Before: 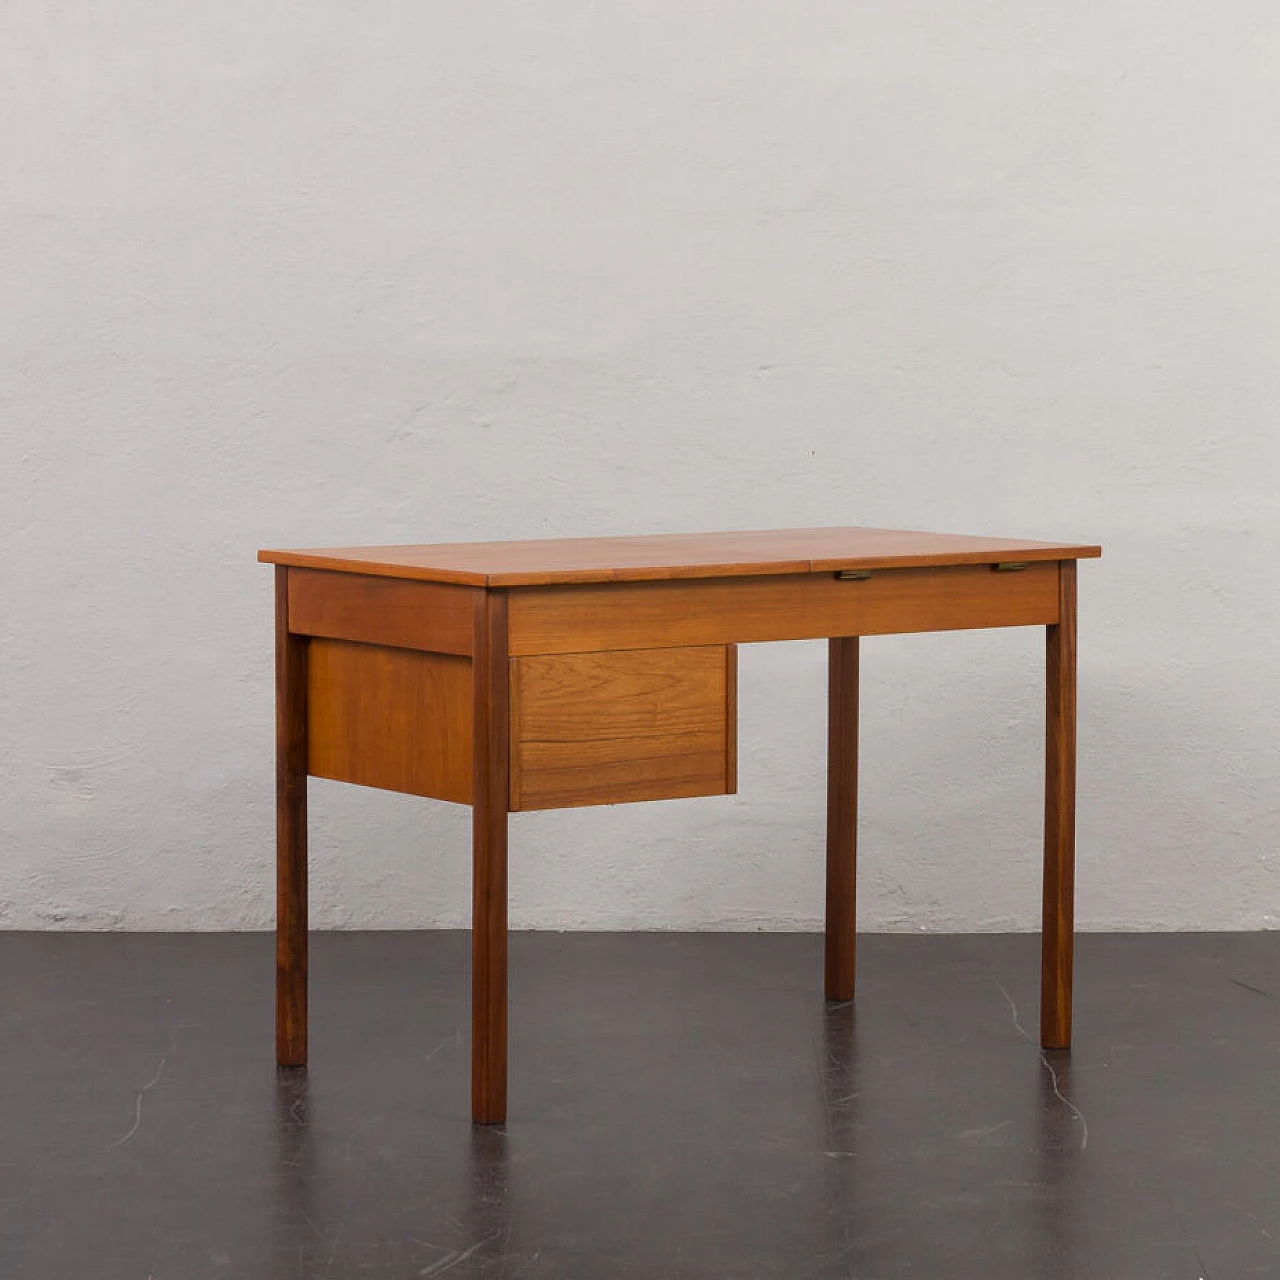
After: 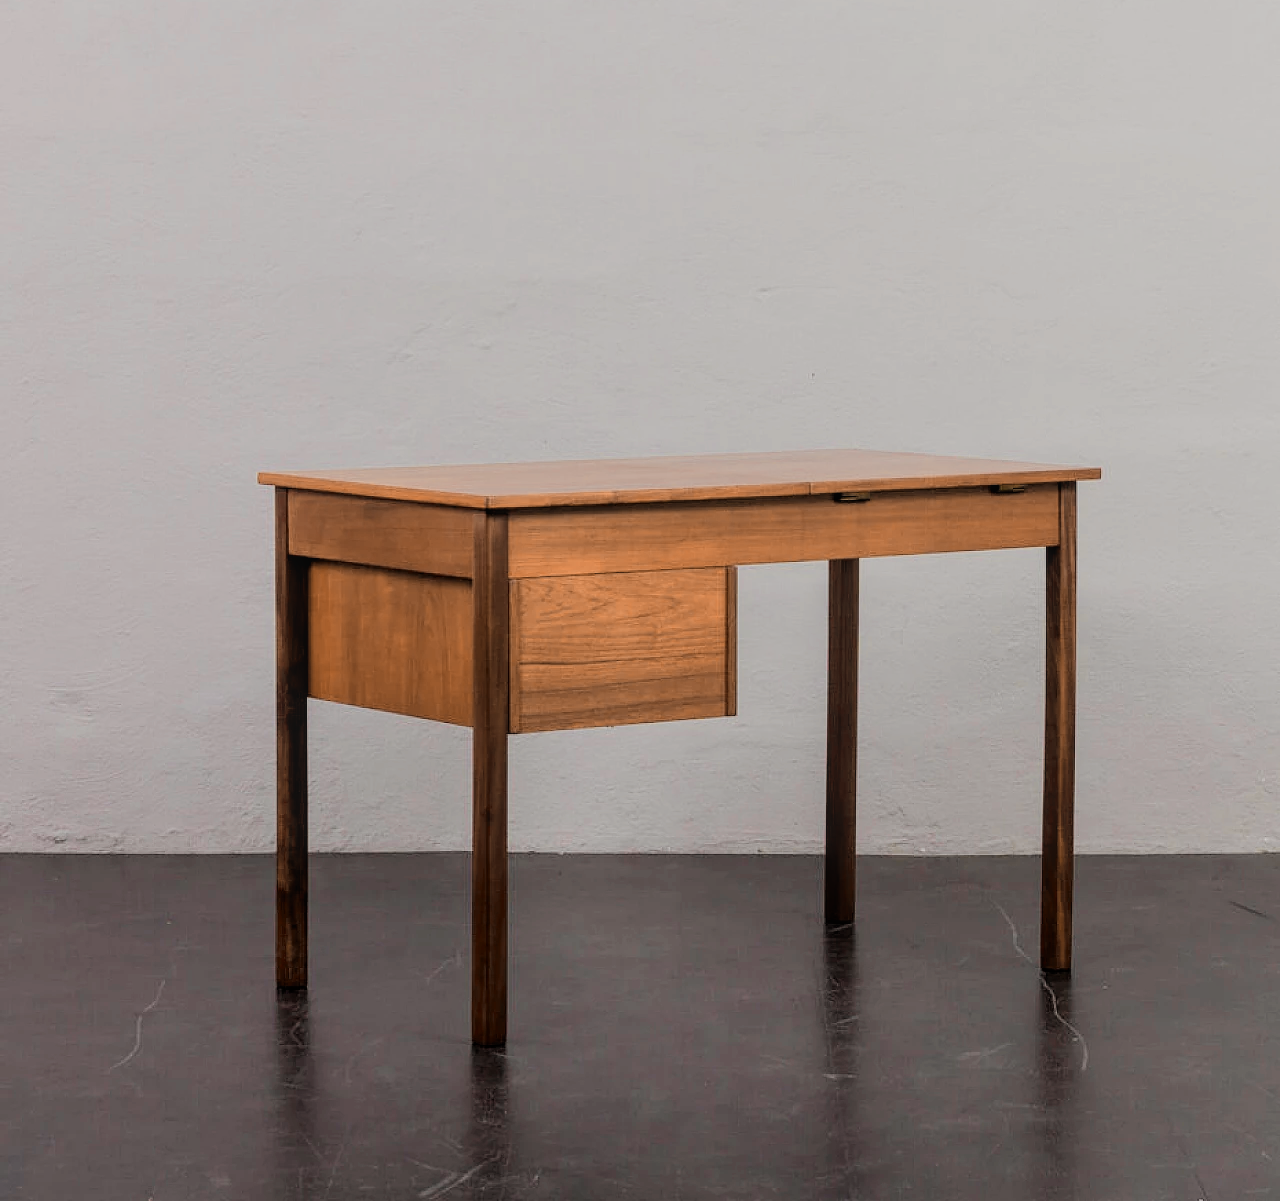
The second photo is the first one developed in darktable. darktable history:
crop and rotate: top 6.108%
local contrast: detail 109%
filmic rgb: black relative exposure -4.26 EV, white relative exposure 5.11 EV, hardness 2.06, contrast 1.182
color zones: curves: ch0 [(0.009, 0.528) (0.136, 0.6) (0.255, 0.586) (0.39, 0.528) (0.522, 0.584) (0.686, 0.736) (0.849, 0.561)]; ch1 [(0.045, 0.781) (0.14, 0.416) (0.257, 0.695) (0.442, 0.032) (0.738, 0.338) (0.818, 0.632) (0.891, 0.741) (1, 0.704)]; ch2 [(0, 0.667) (0.141, 0.52) (0.26, 0.37) (0.474, 0.432) (0.743, 0.286)]
